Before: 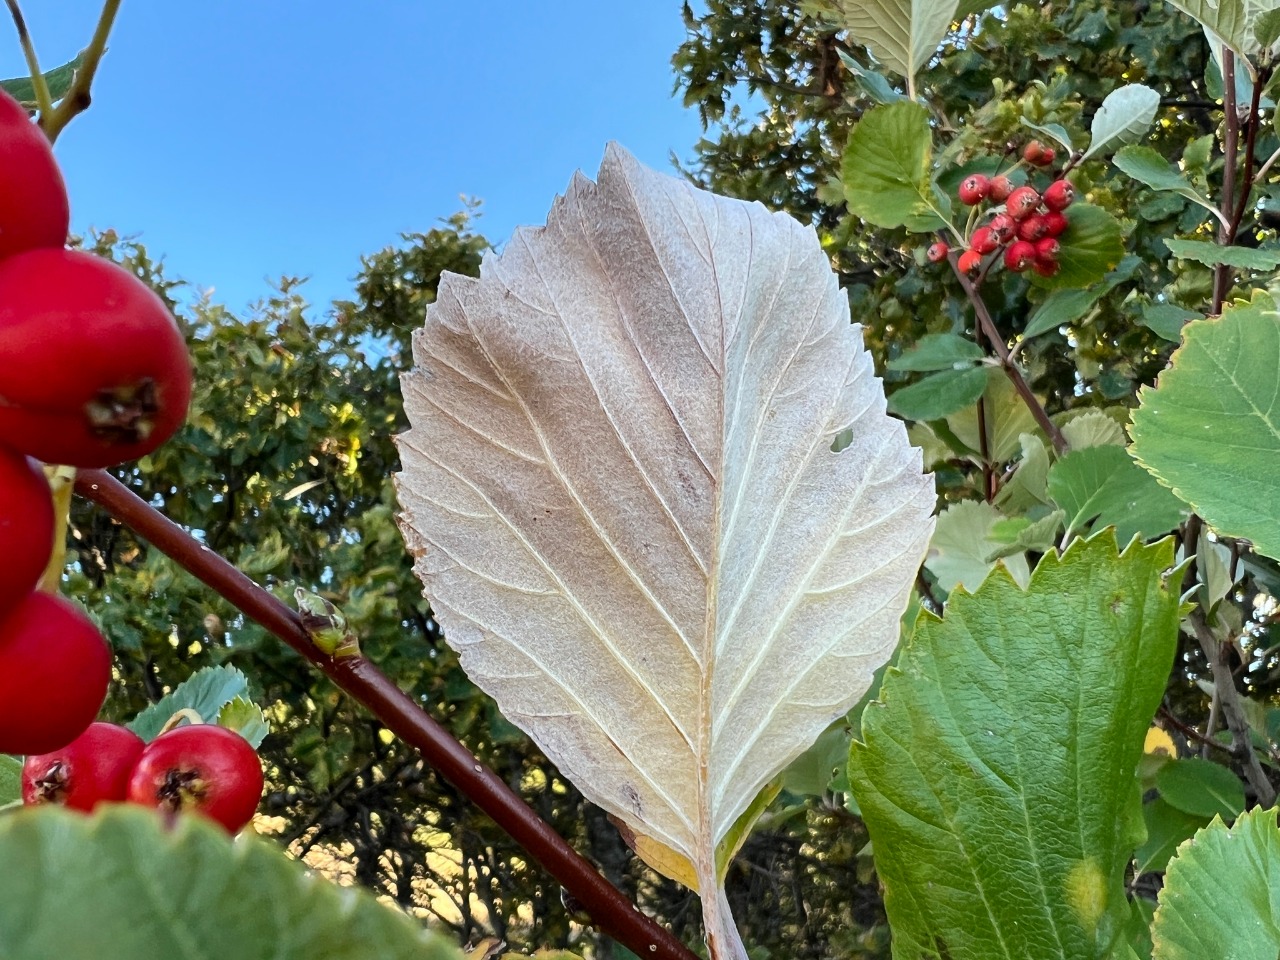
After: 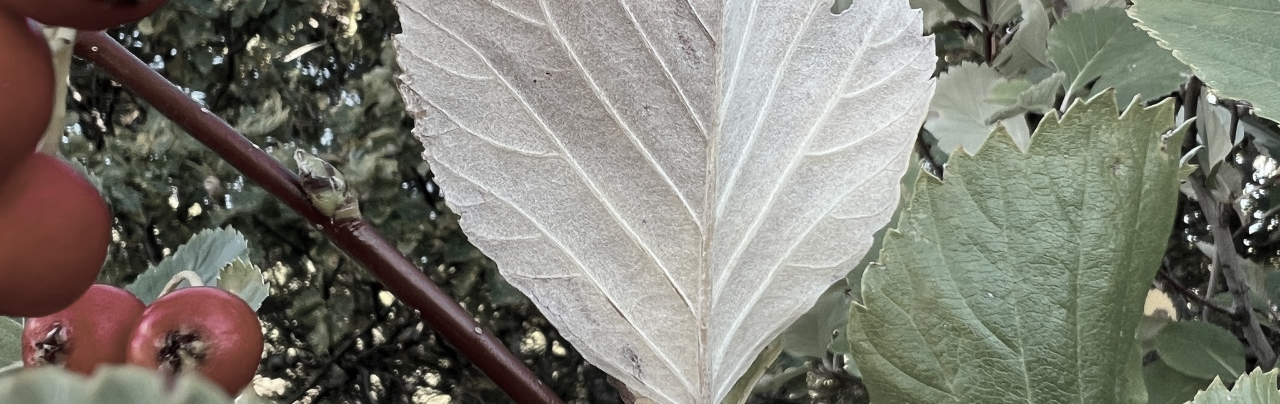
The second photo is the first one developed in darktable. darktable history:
color zones: curves: ch1 [(0, 0.34) (0.143, 0.164) (0.286, 0.152) (0.429, 0.176) (0.571, 0.173) (0.714, 0.188) (0.857, 0.199) (1, 0.34)]
crop: top 45.674%, bottom 12.211%
